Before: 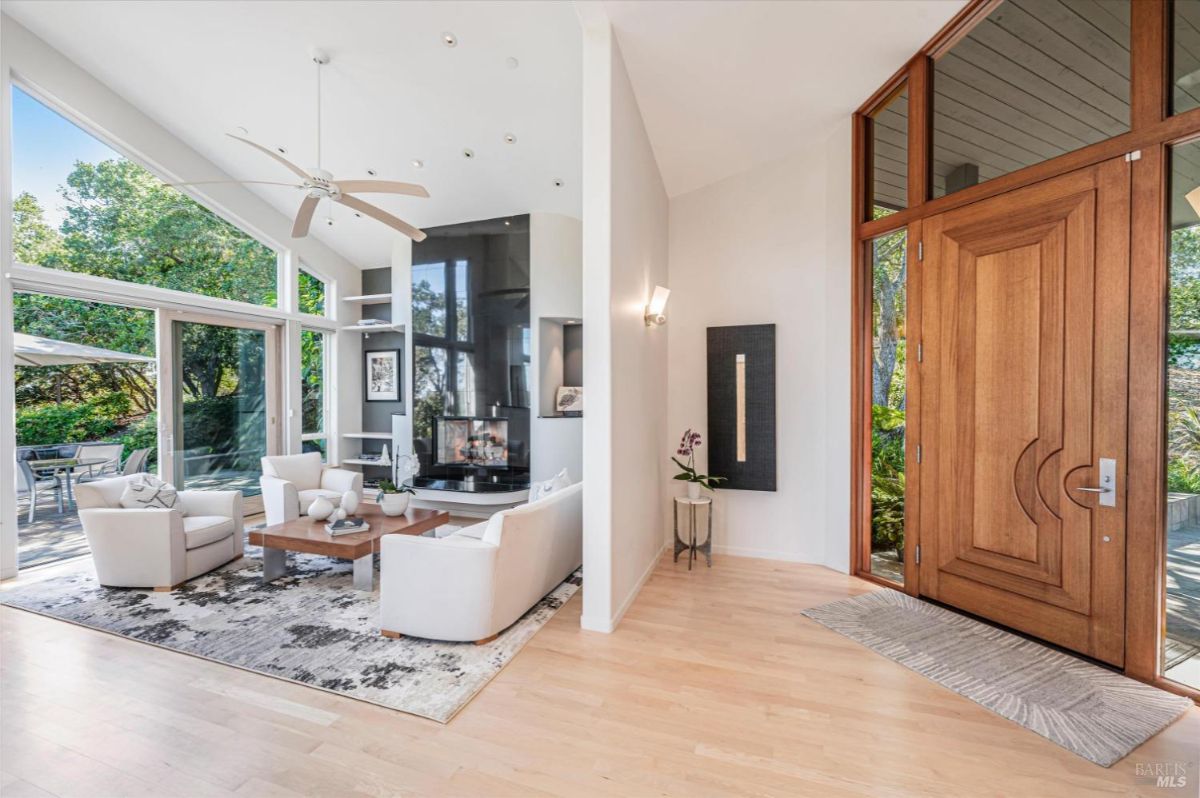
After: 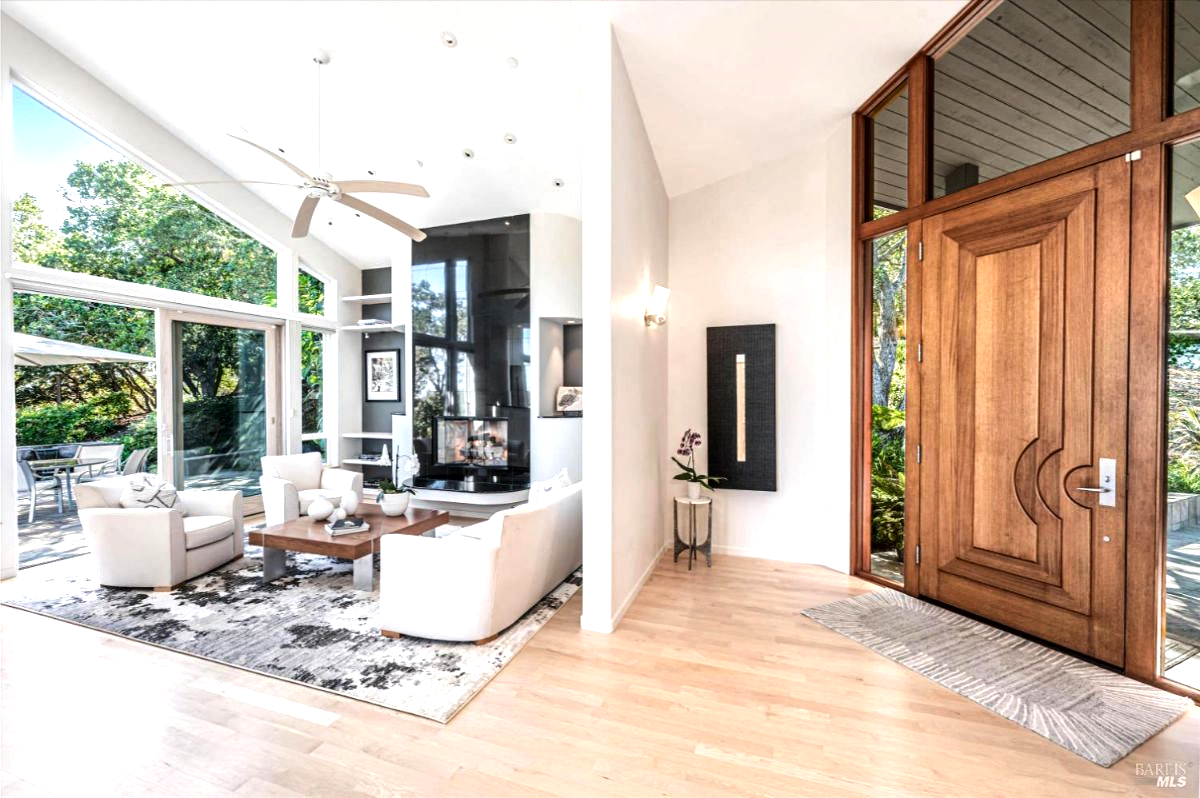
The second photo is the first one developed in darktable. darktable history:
tone equalizer: -8 EV -0.75 EV, -7 EV -0.7 EV, -6 EV -0.6 EV, -5 EV -0.4 EV, -3 EV 0.4 EV, -2 EV 0.6 EV, -1 EV 0.7 EV, +0 EV 0.75 EV, edges refinement/feathering 500, mask exposure compensation -1.57 EV, preserve details no
local contrast: mode bilateral grid, contrast 20, coarseness 50, detail 144%, midtone range 0.2
